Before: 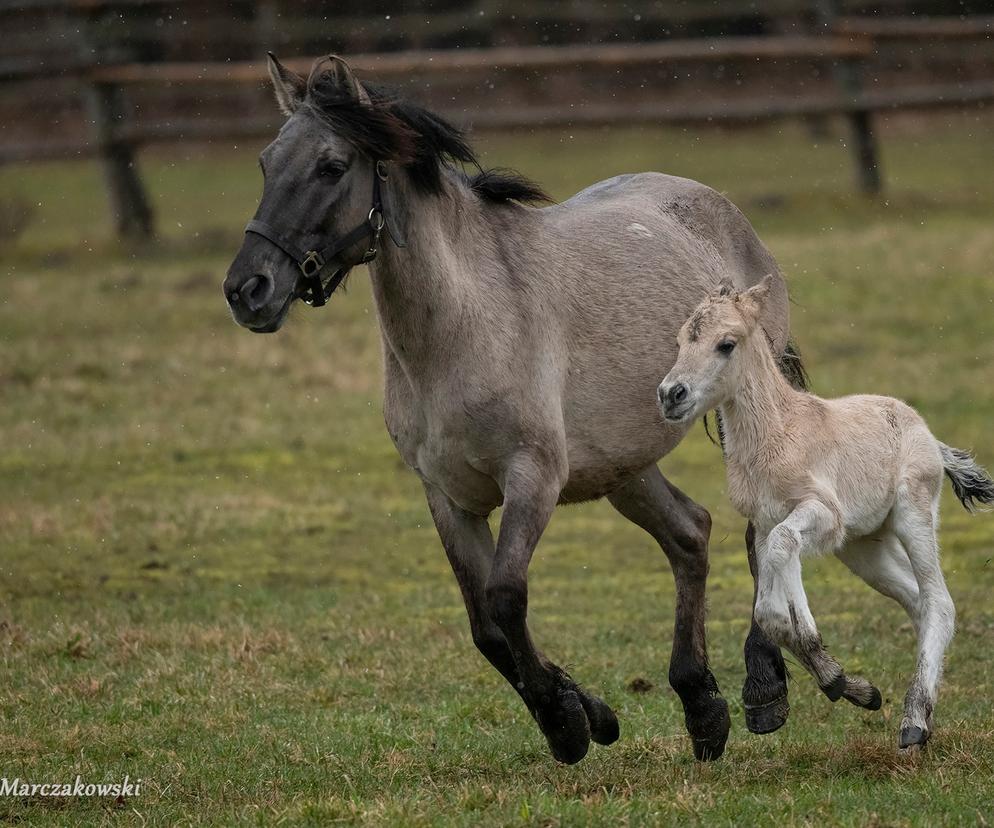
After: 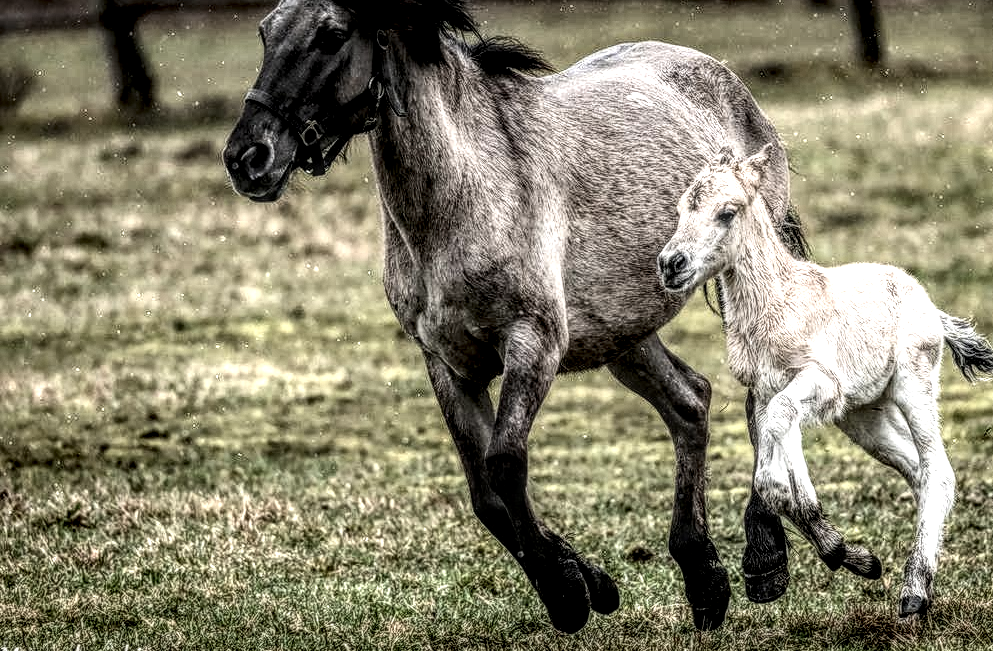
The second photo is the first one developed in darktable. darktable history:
local contrast: highlights 5%, shadows 5%, detail 298%, midtone range 0.304
tone equalizer: -8 EV -1.09 EV, -7 EV -0.997 EV, -6 EV -0.877 EV, -5 EV -0.616 EV, -3 EV 0.559 EV, -2 EV 0.871 EV, -1 EV 1 EV, +0 EV 1.08 EV, mask exposure compensation -0.516 EV
contrast brightness saturation: contrast 0.251, saturation -0.323
crop and rotate: top 15.897%, bottom 5.442%
